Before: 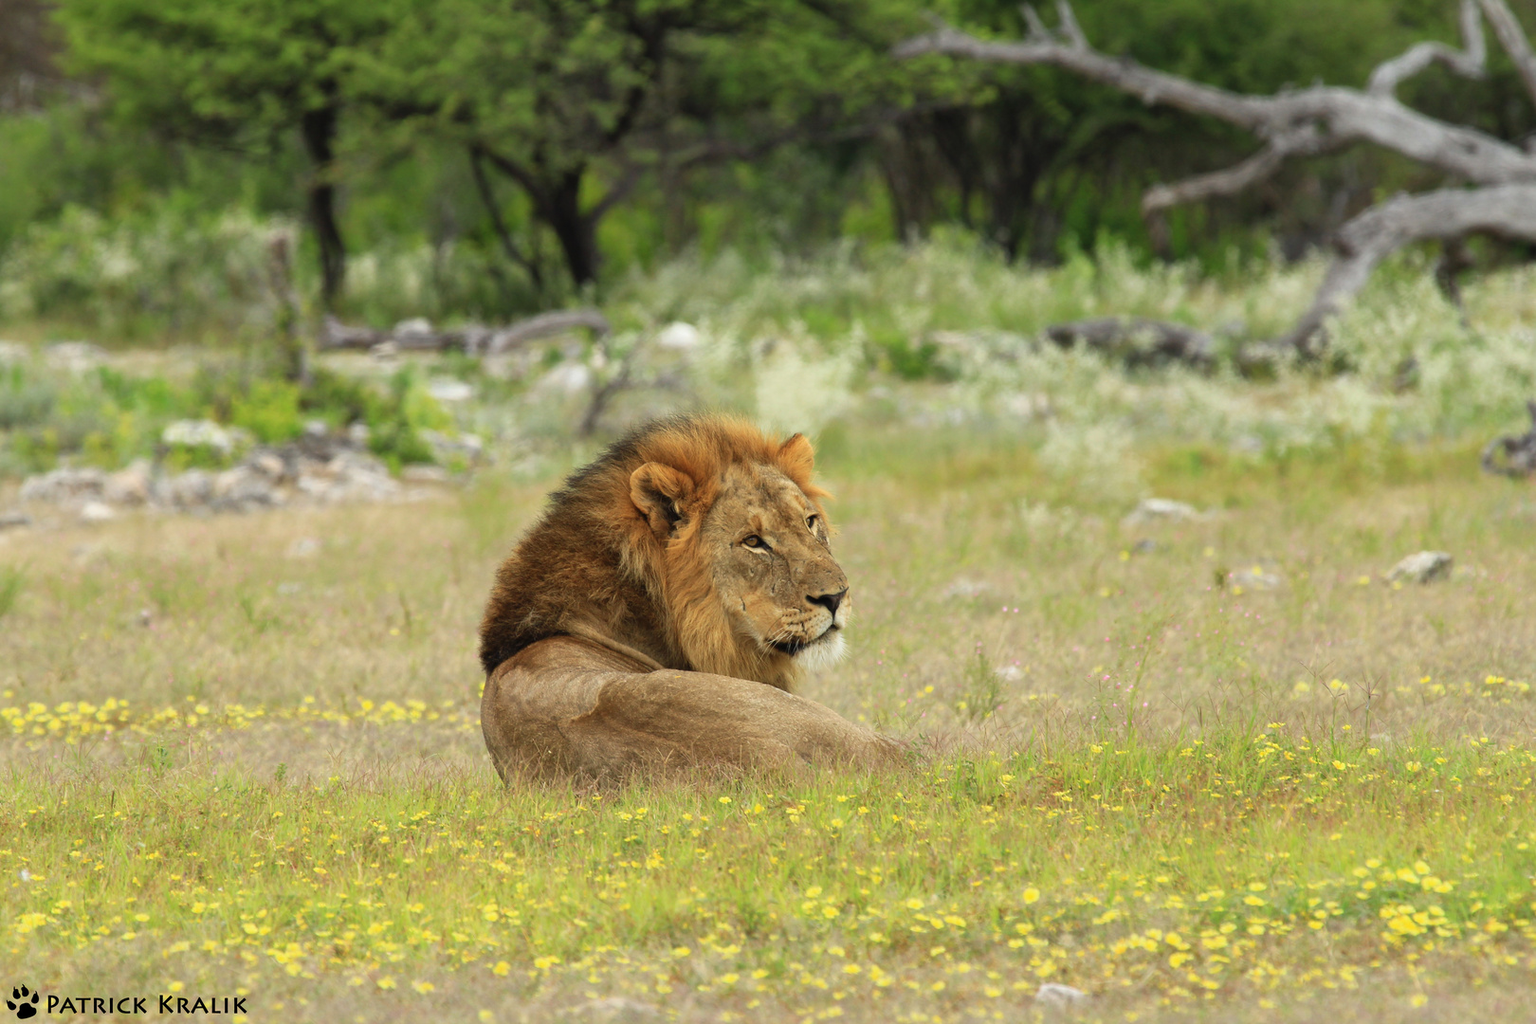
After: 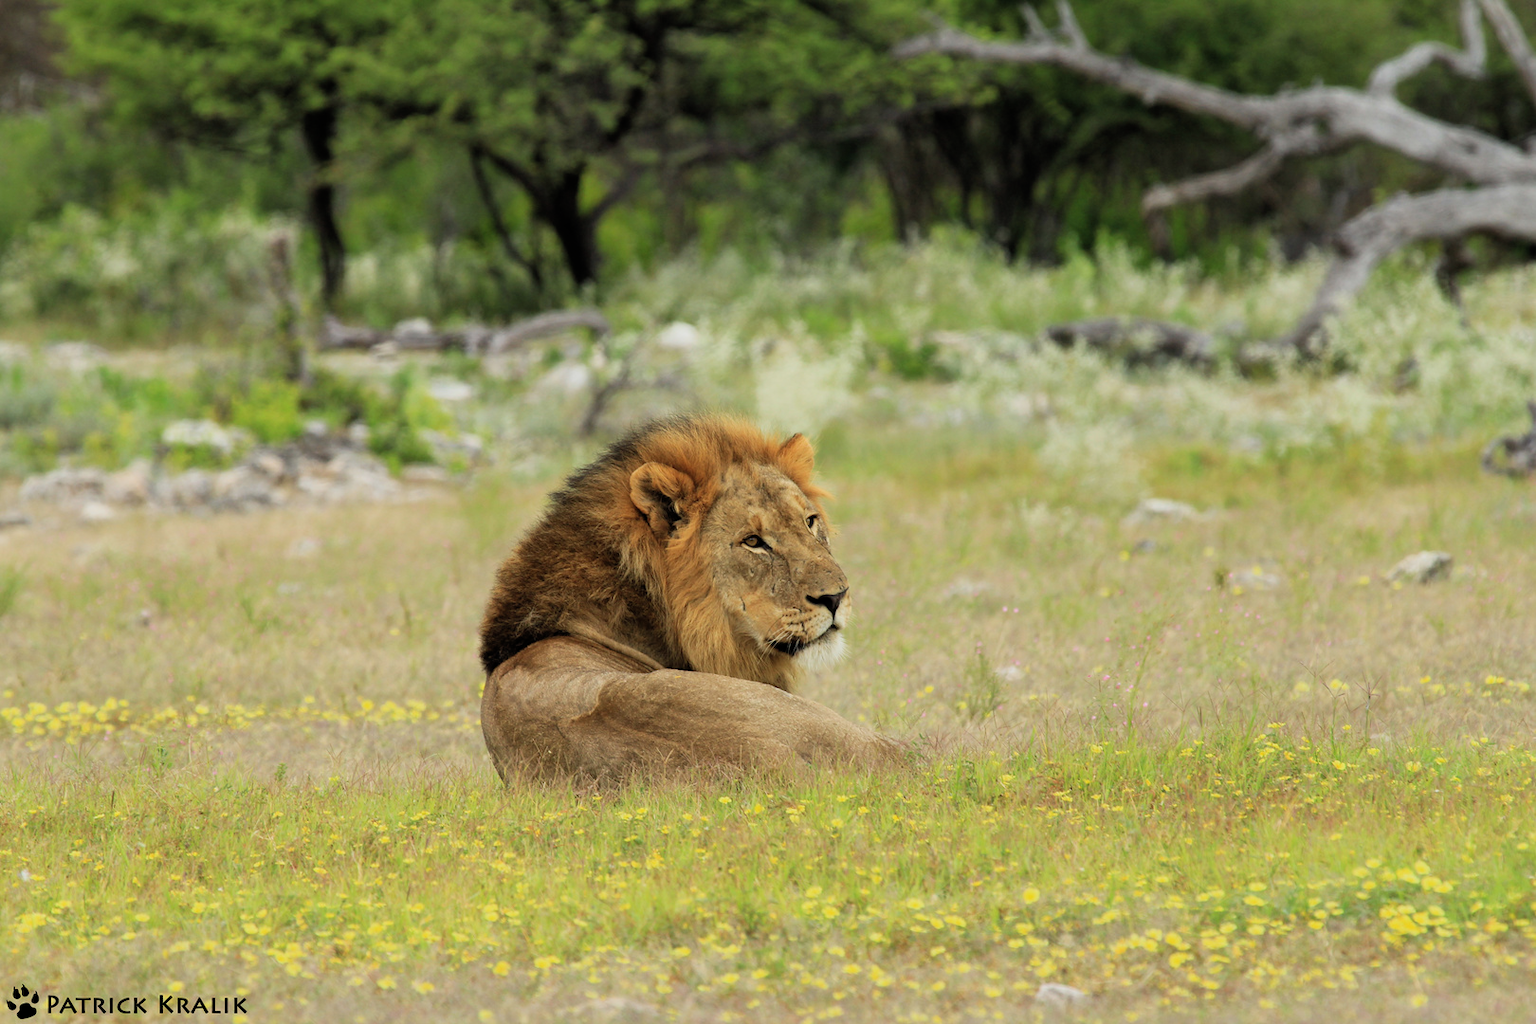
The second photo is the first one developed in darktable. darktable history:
filmic rgb: middle gray luminance 9.41%, black relative exposure -10.68 EV, white relative exposure 3.44 EV, target black luminance 0%, hardness 5.97, latitude 59.68%, contrast 1.089, highlights saturation mix 6.25%, shadows ↔ highlights balance 28.77%
